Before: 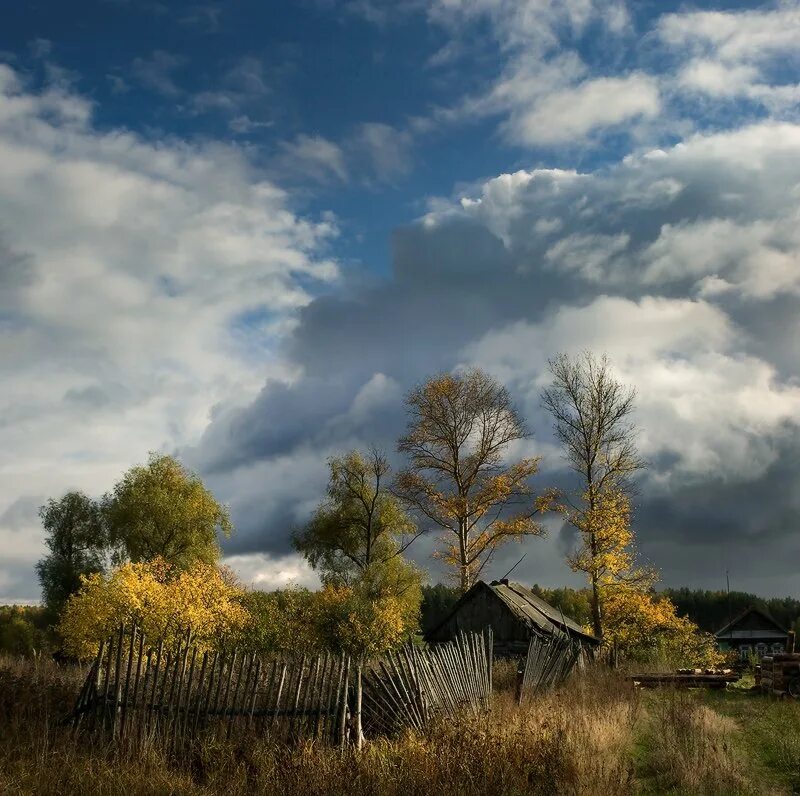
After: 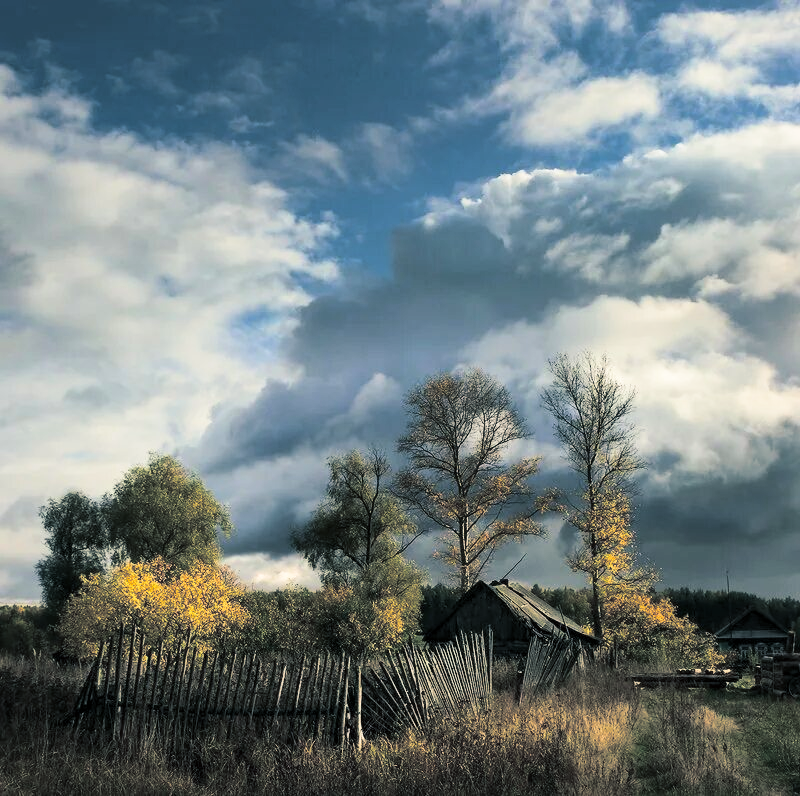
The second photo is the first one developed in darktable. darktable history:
local contrast: mode bilateral grid, contrast 20, coarseness 50, detail 120%, midtone range 0.2
split-toning: shadows › hue 205.2°, shadows › saturation 0.29, highlights › hue 50.4°, highlights › saturation 0.38, balance -49.9
contrast brightness saturation: contrast 0.2, brightness 0.16, saturation 0.22
